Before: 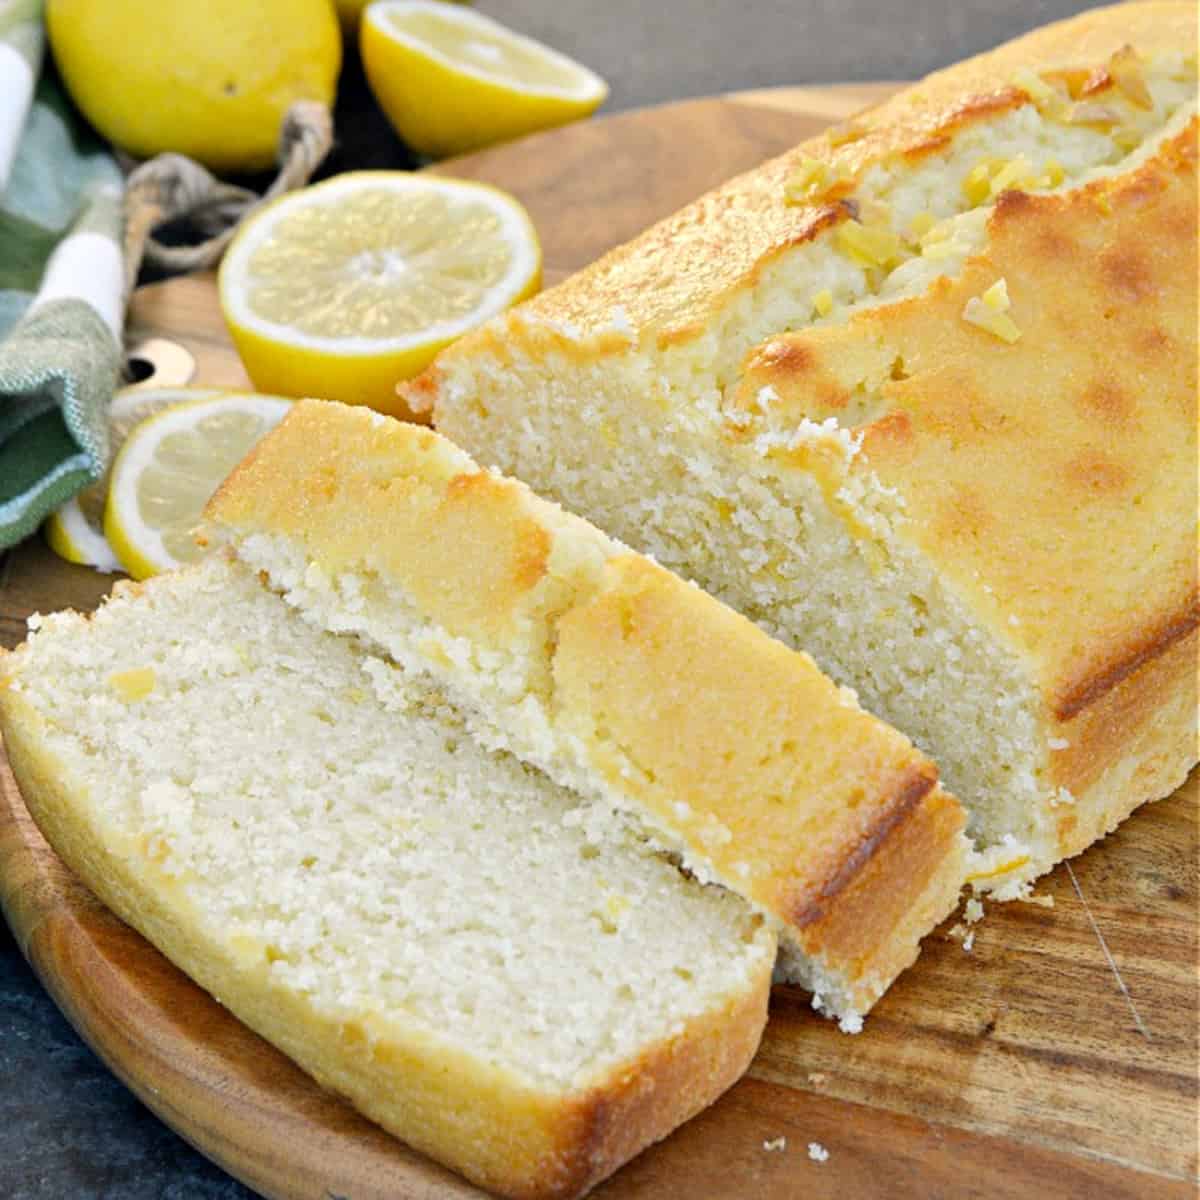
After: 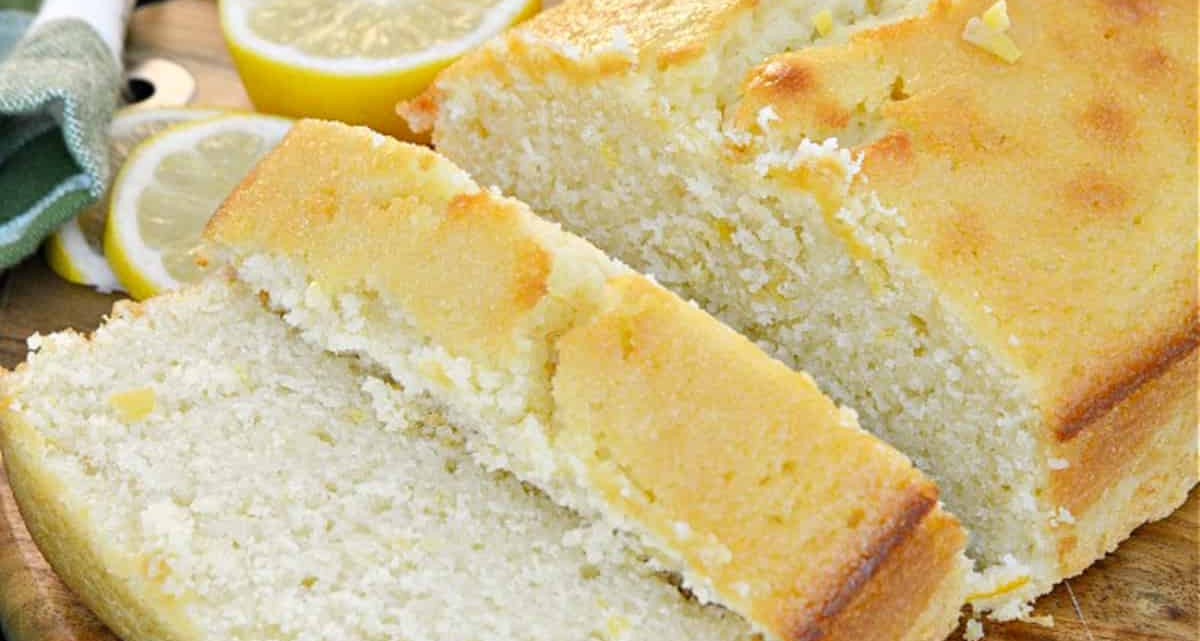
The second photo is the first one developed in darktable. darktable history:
crop and rotate: top 23.358%, bottom 23.194%
